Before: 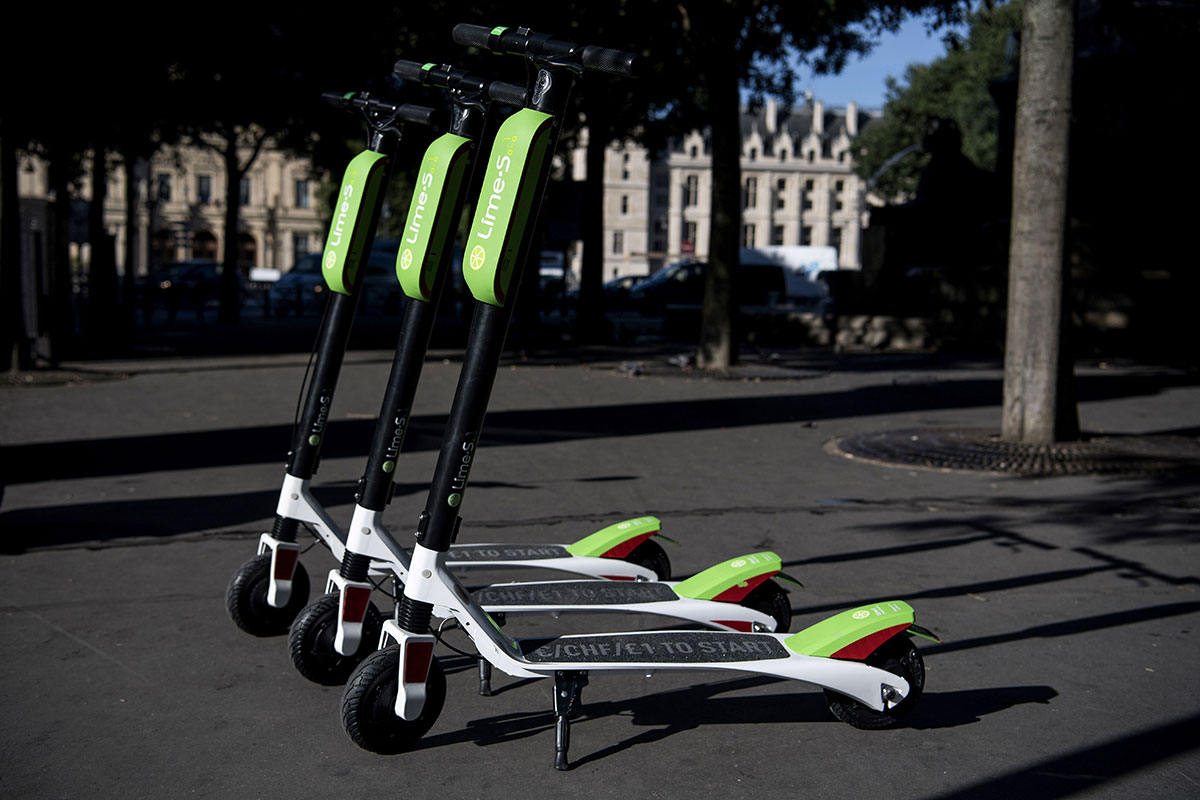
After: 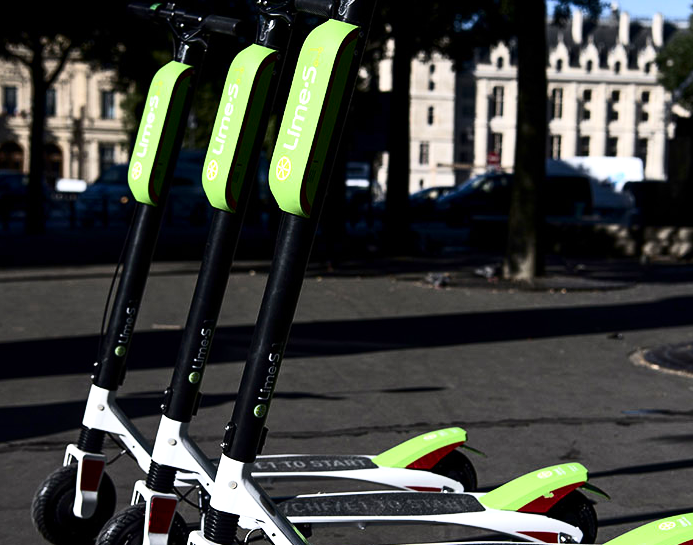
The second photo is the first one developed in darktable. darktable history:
crop: left 16.202%, top 11.208%, right 26.045%, bottom 20.557%
contrast brightness saturation: contrast 0.28
exposure: exposure 0.507 EV, compensate highlight preservation false
